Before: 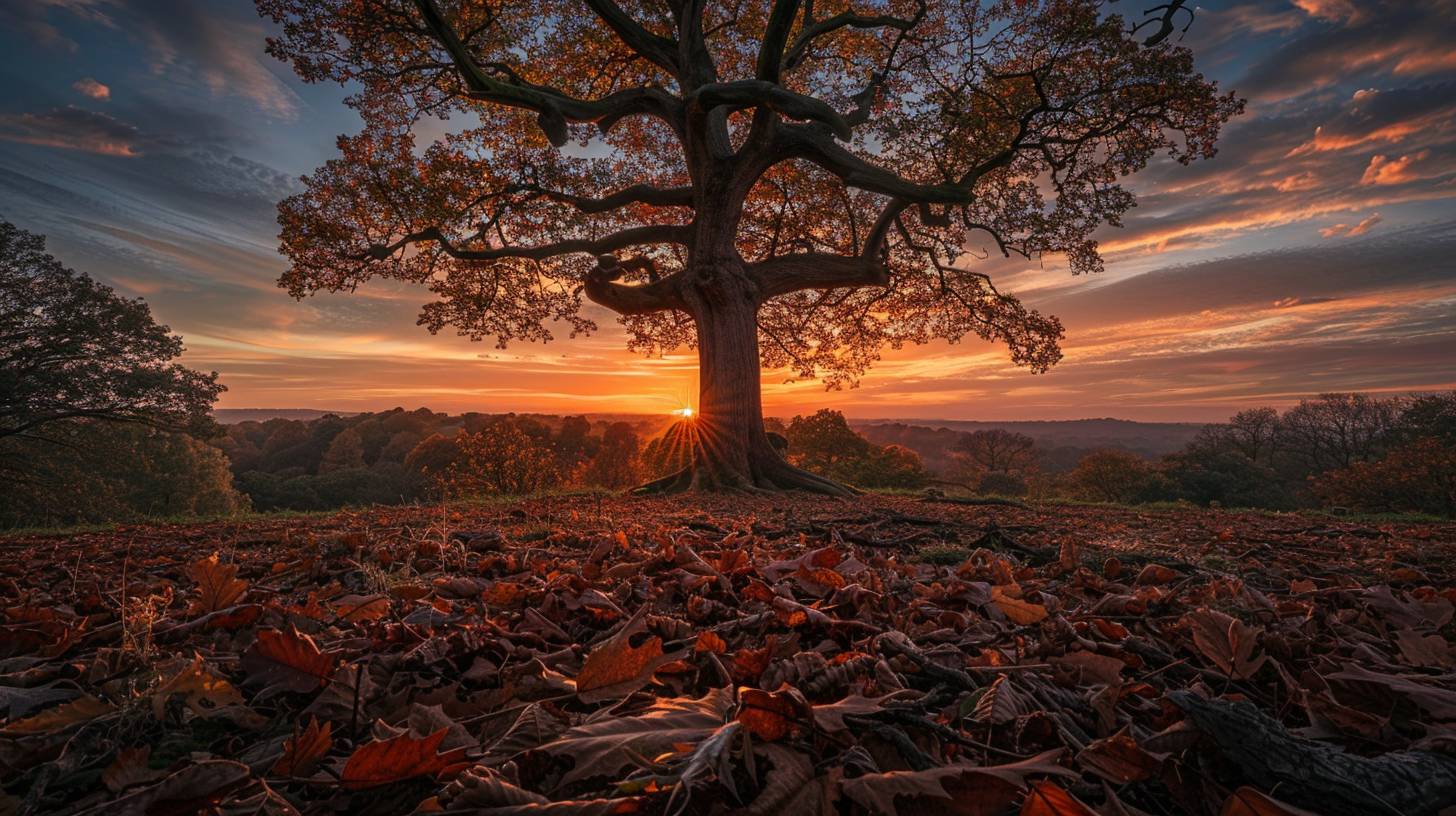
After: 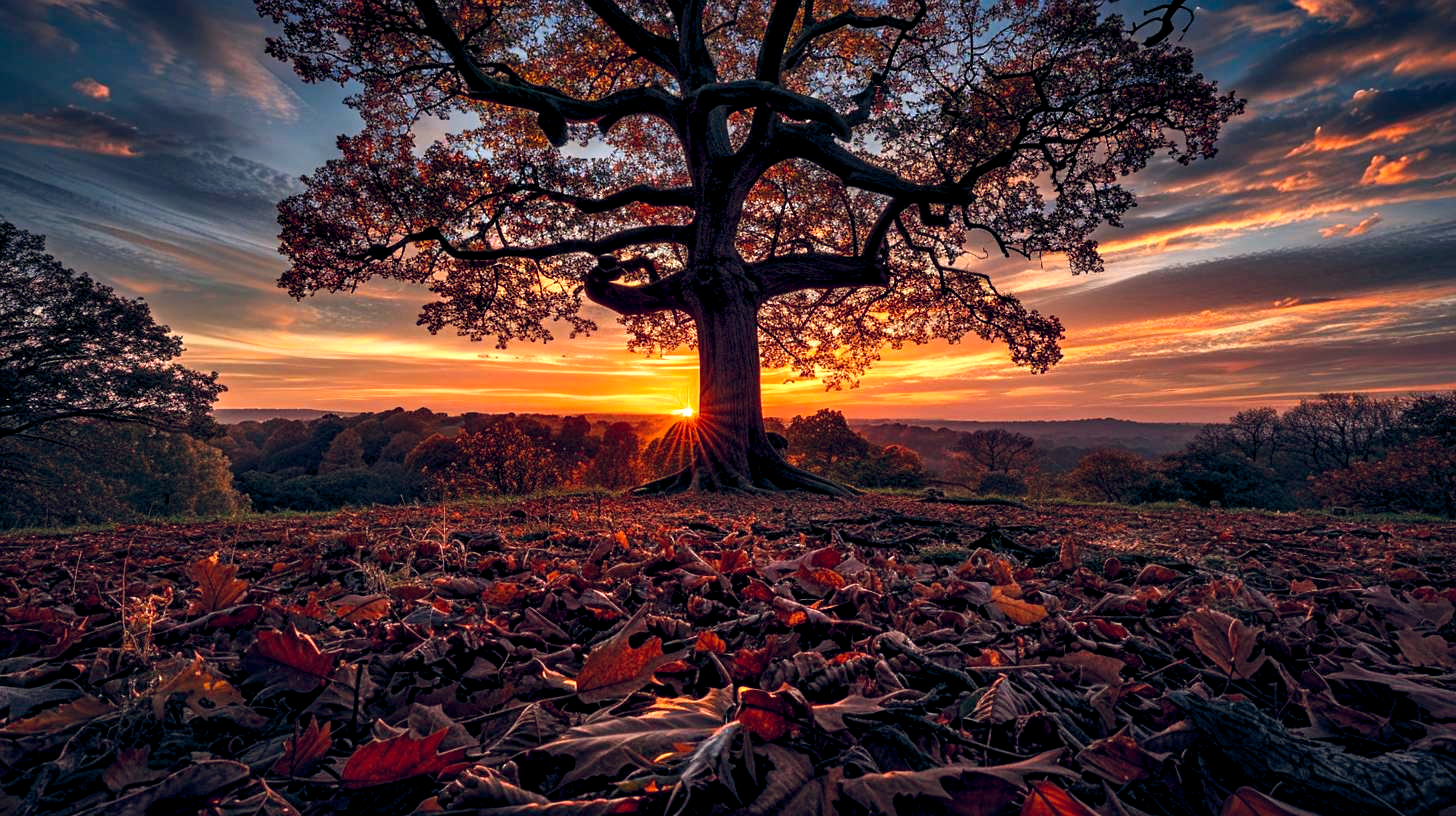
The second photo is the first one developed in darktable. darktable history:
contrast equalizer: octaves 7, y [[0.627 ×6], [0.563 ×6], [0 ×6], [0 ×6], [0 ×6]]
color balance rgb: shadows lift › hue 87.51°, highlights gain › chroma 1.35%, highlights gain › hue 55.1°, global offset › chroma 0.13%, global offset › hue 253.66°, perceptual saturation grading › global saturation 16.38%
